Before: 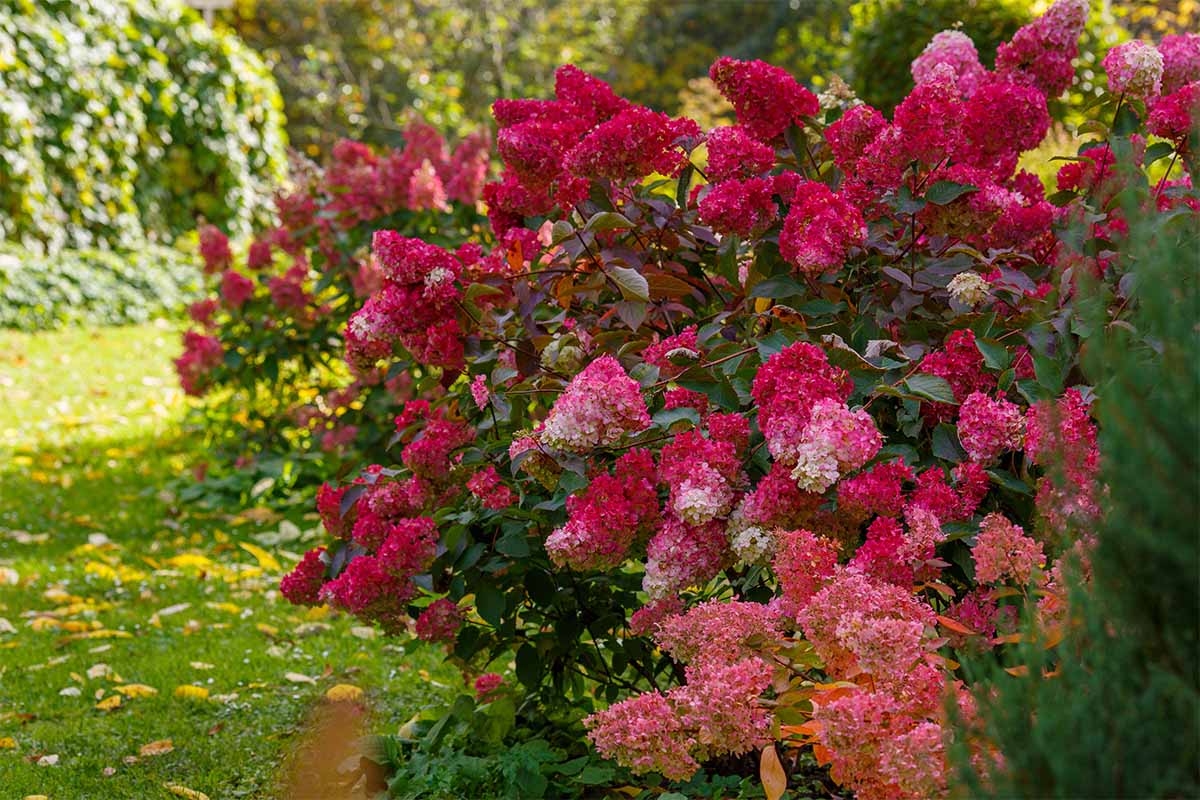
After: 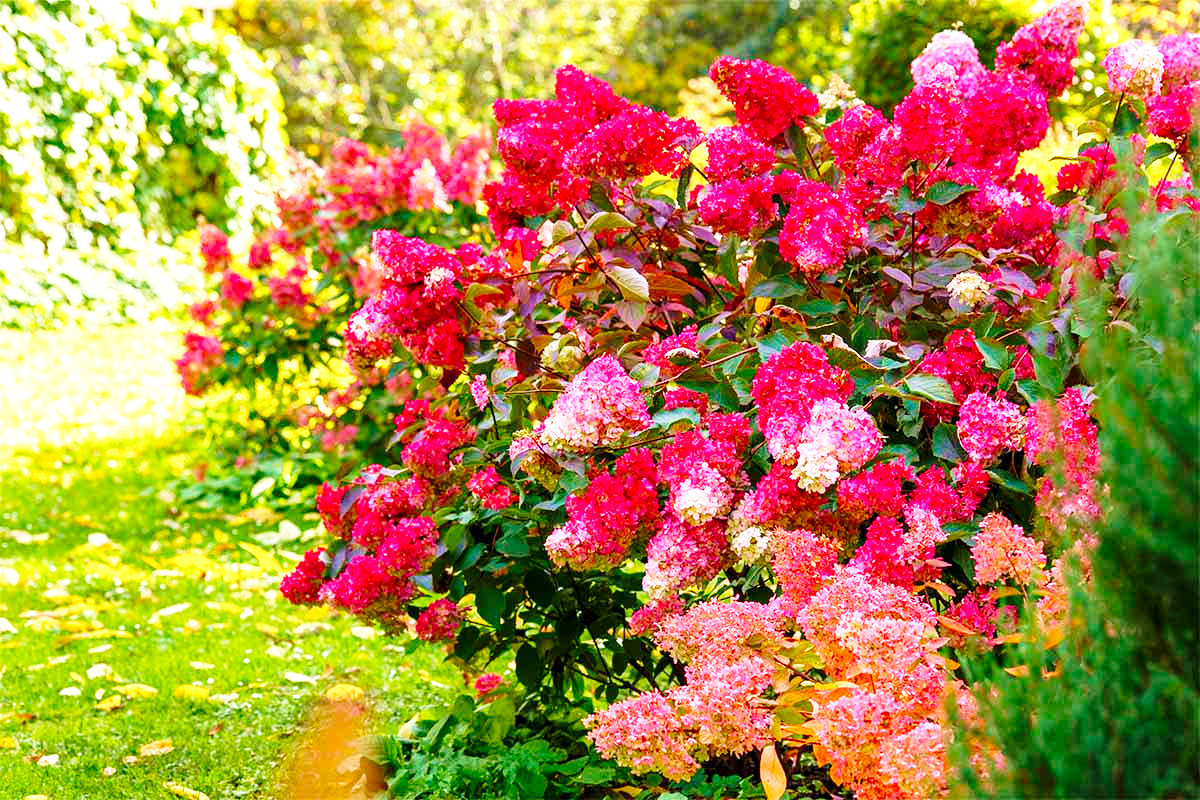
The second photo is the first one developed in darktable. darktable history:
velvia: strength 44.96%
base curve: curves: ch0 [(0, 0) (0.028, 0.03) (0.121, 0.232) (0.46, 0.748) (0.859, 0.968) (1, 1)], preserve colors none
exposure: black level correction 0.002, exposure 1 EV, compensate highlight preservation false
contrast brightness saturation: contrast 0.04, saturation 0.151
